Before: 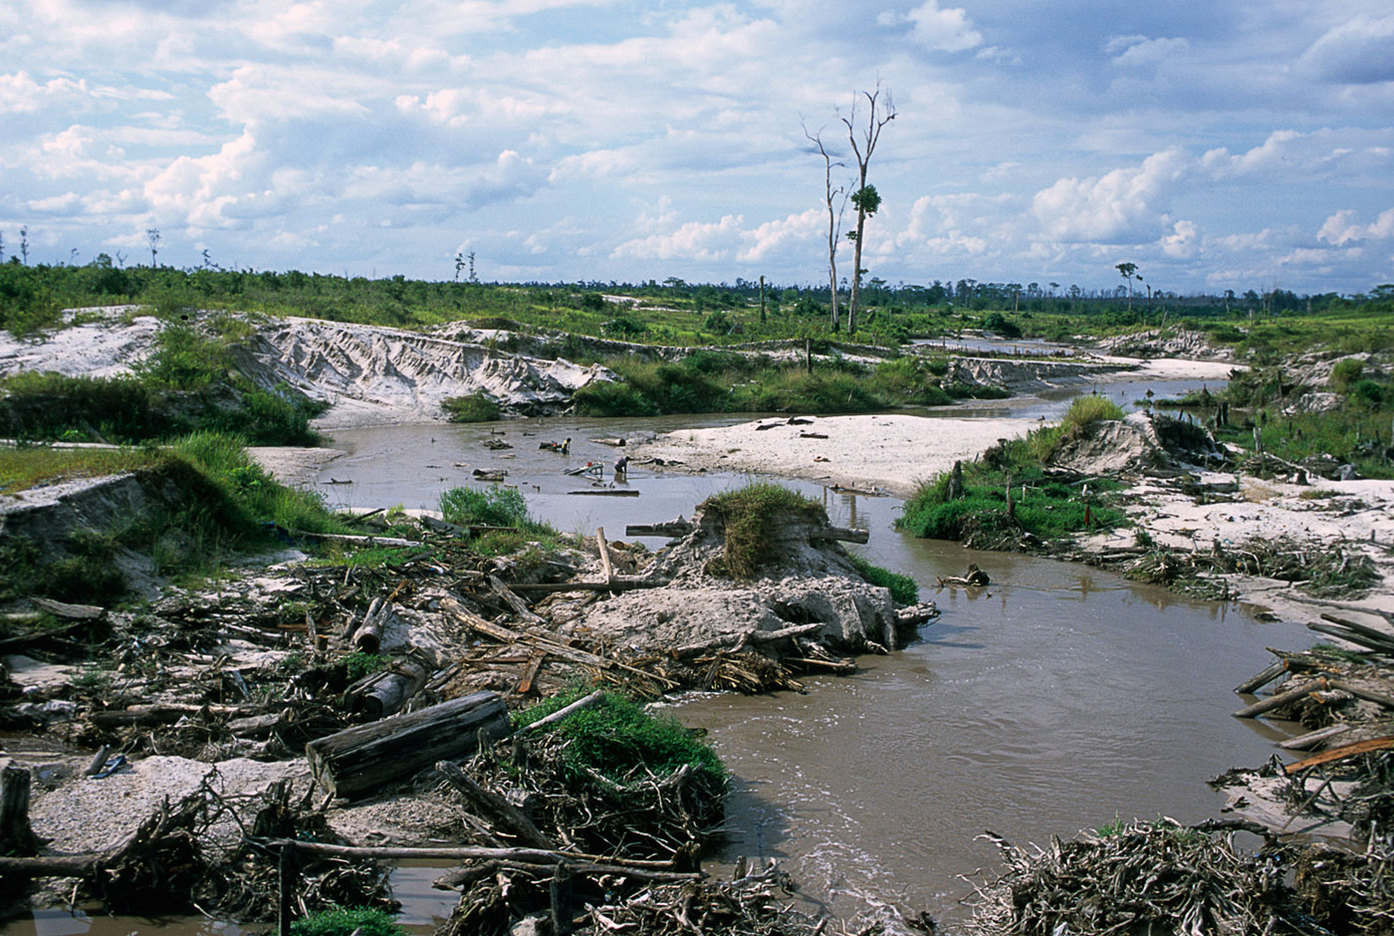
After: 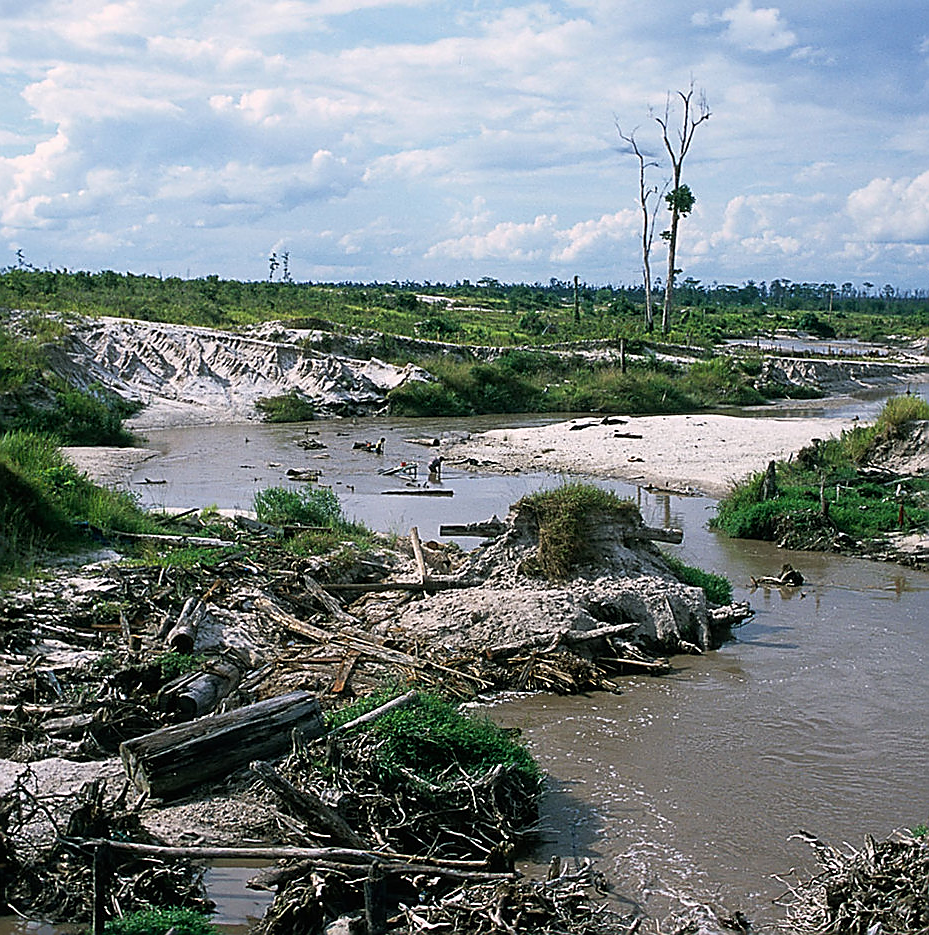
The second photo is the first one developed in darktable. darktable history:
exposure: compensate highlight preservation false
crop and rotate: left 13.348%, right 19.991%
sharpen: radius 1.393, amount 1.243, threshold 0.843
